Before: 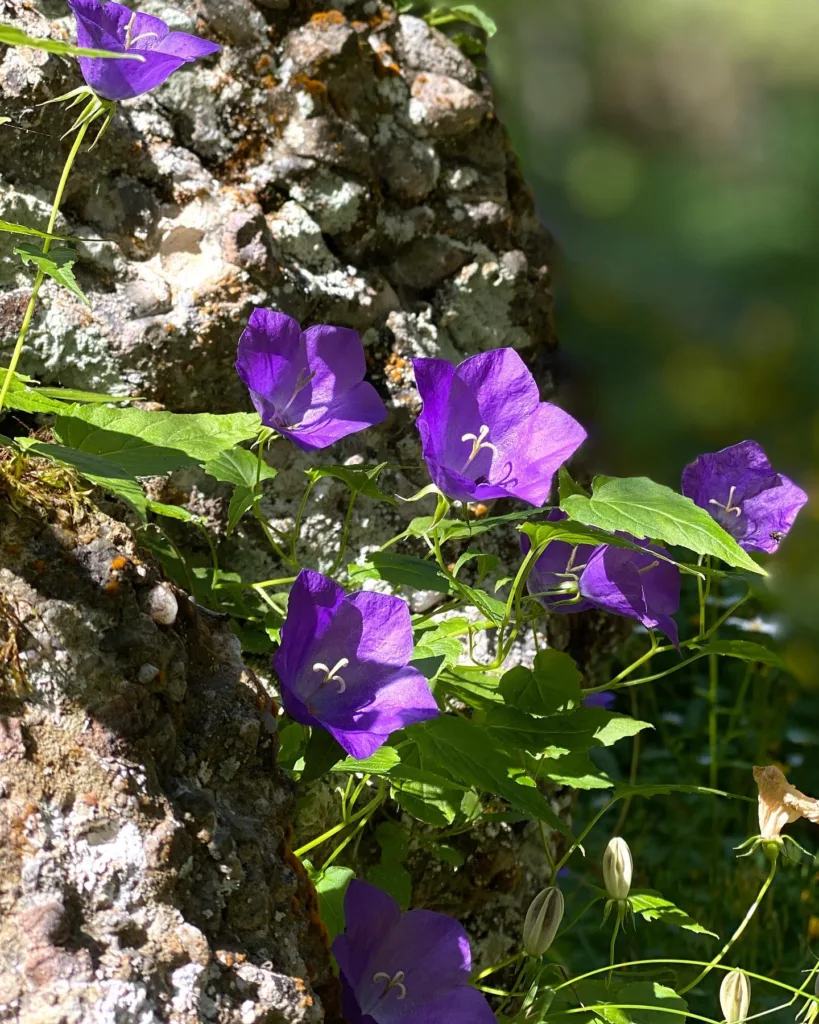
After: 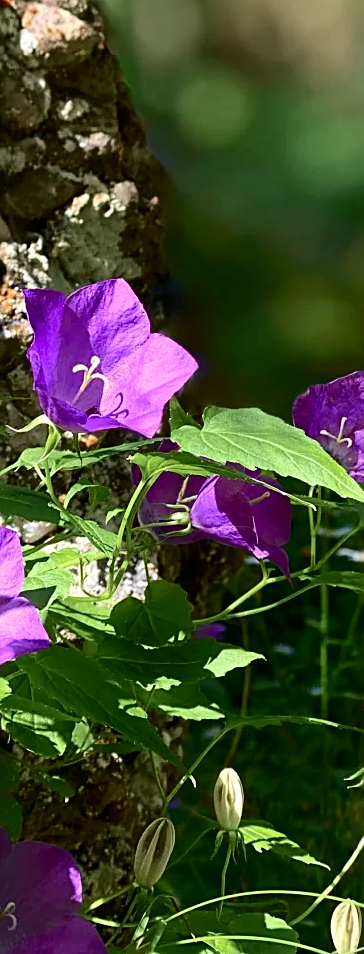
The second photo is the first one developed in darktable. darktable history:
crop: left 47.535%, top 6.79%, right 8.008%
tone curve: curves: ch0 [(0, 0) (0.033, 0.016) (0.171, 0.127) (0.33, 0.331) (0.432, 0.475) (0.601, 0.665) (0.843, 0.876) (1, 1)]; ch1 [(0, 0) (0.339, 0.349) (0.445, 0.42) (0.476, 0.47) (0.501, 0.499) (0.516, 0.525) (0.548, 0.563) (0.584, 0.633) (0.728, 0.746) (1, 1)]; ch2 [(0, 0) (0.327, 0.324) (0.417, 0.44) (0.46, 0.453) (0.502, 0.498) (0.517, 0.524) (0.53, 0.554) (0.579, 0.599) (0.745, 0.704) (1, 1)], color space Lab, independent channels, preserve colors none
sharpen: on, module defaults
